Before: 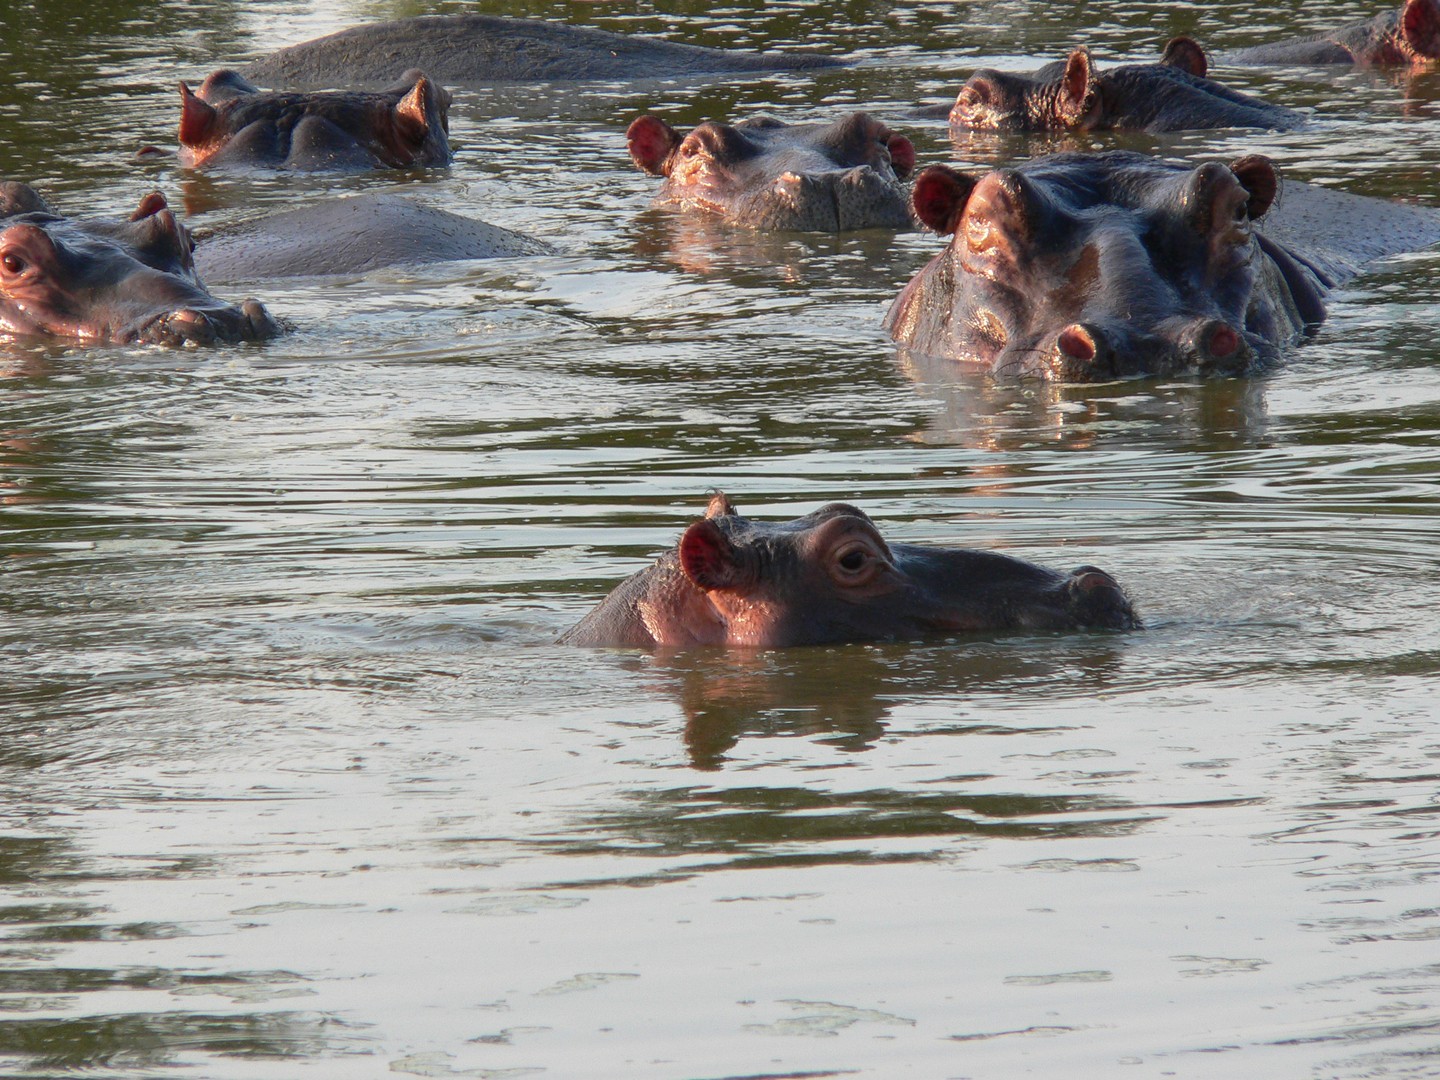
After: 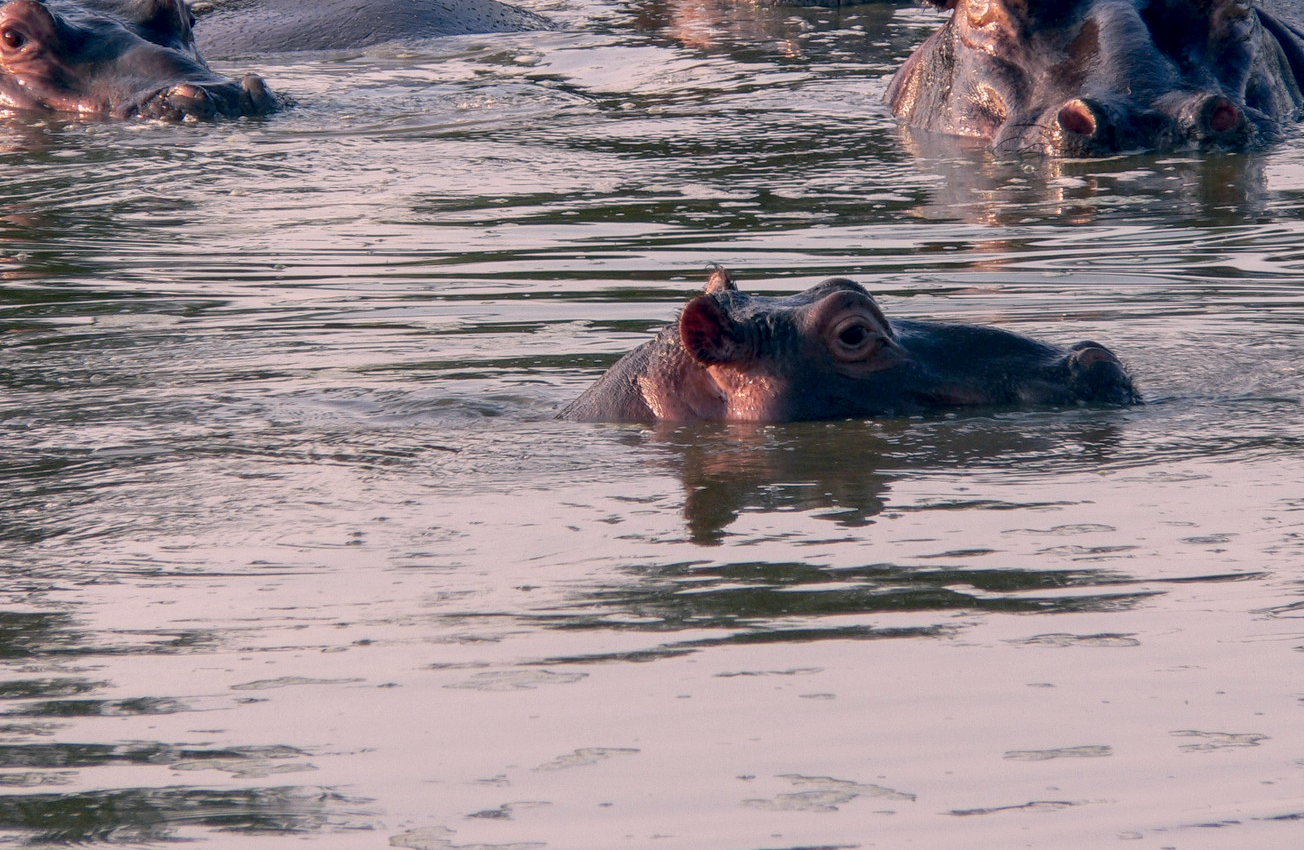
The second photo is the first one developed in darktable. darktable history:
crop: top 20.916%, right 9.437%, bottom 0.316%
color correction: highlights a* 14.46, highlights b* 5.85, shadows a* -5.53, shadows b* -15.24, saturation 0.85
exposure: black level correction 0.006, exposure -0.226 EV, compensate highlight preservation false
local contrast: on, module defaults
